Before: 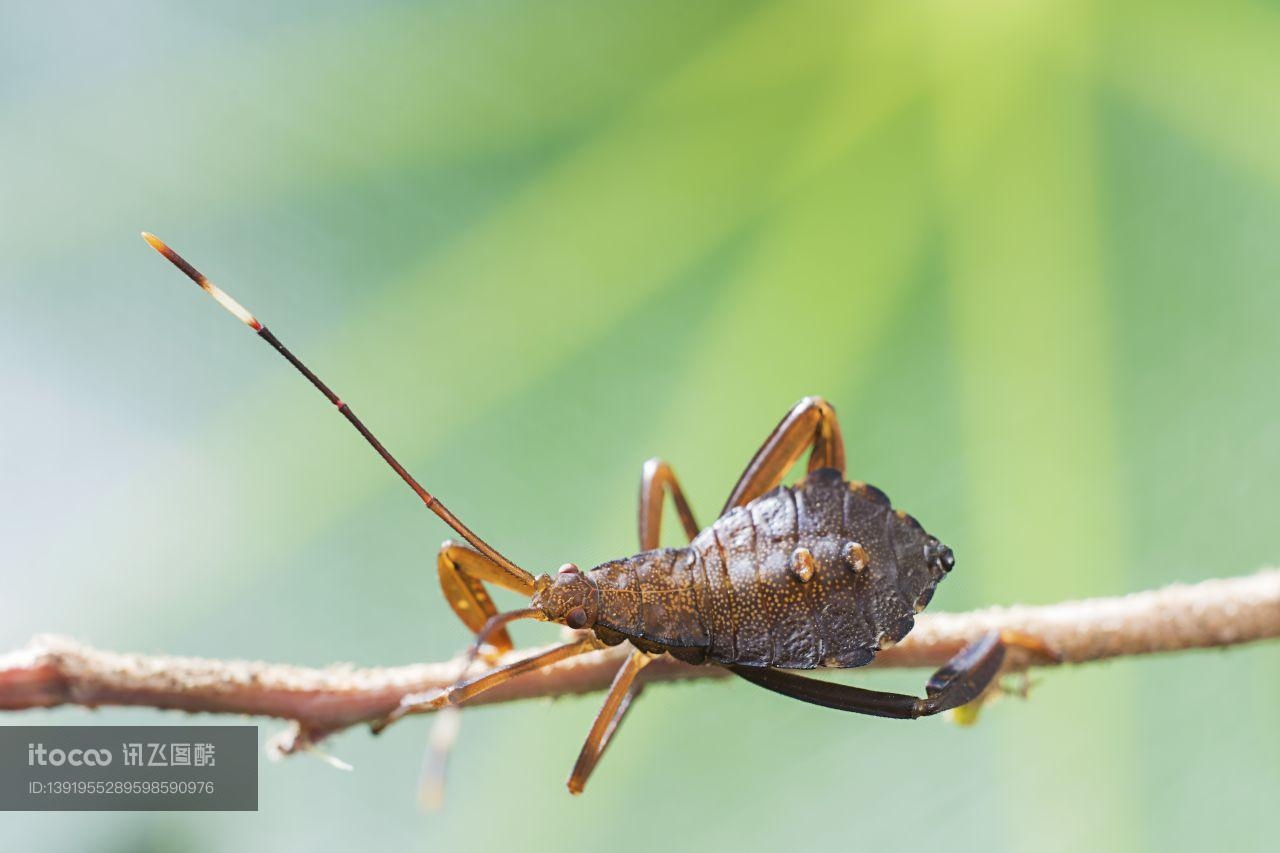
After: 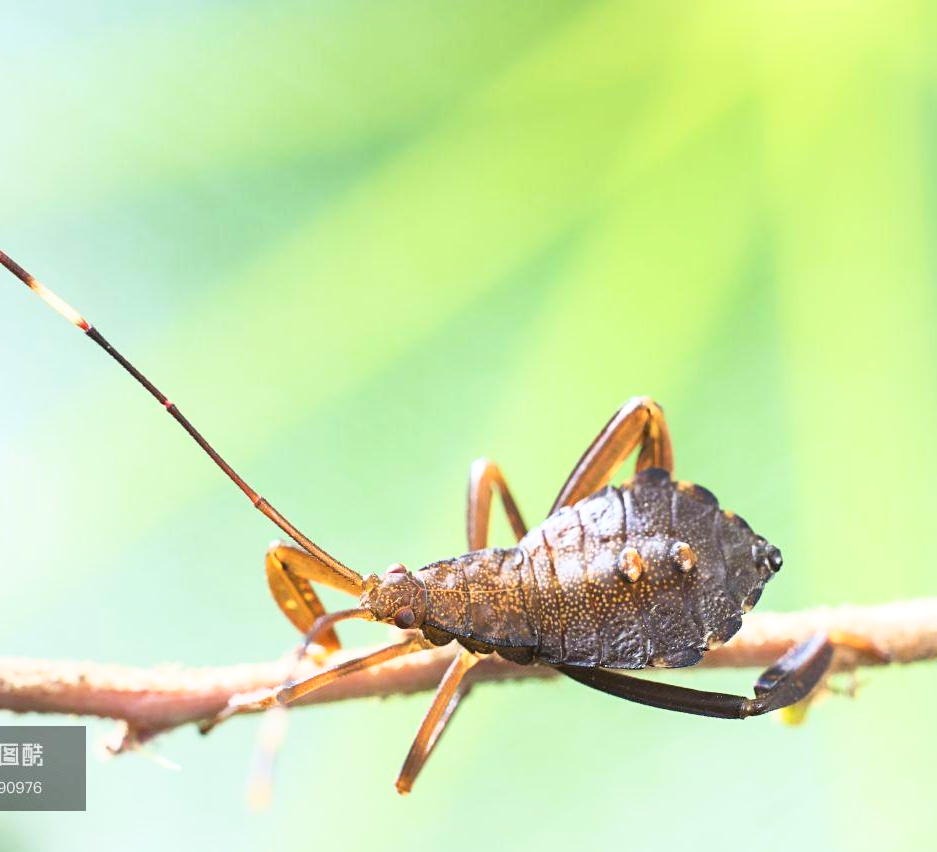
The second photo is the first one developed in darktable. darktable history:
exposure: black level correction 0.001, exposure 0.14 EV, compensate highlight preservation false
crop: left 13.443%, right 13.31%
base curve: curves: ch0 [(0, 0) (0.557, 0.834) (1, 1)]
